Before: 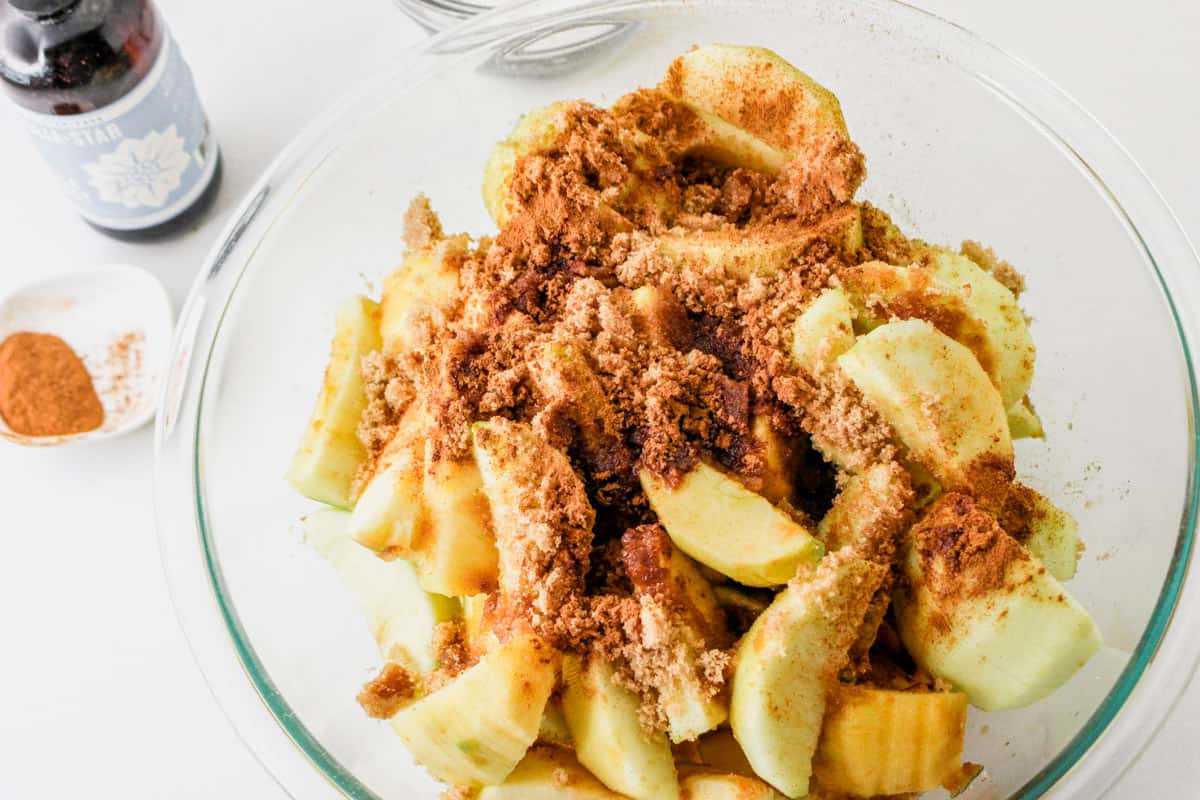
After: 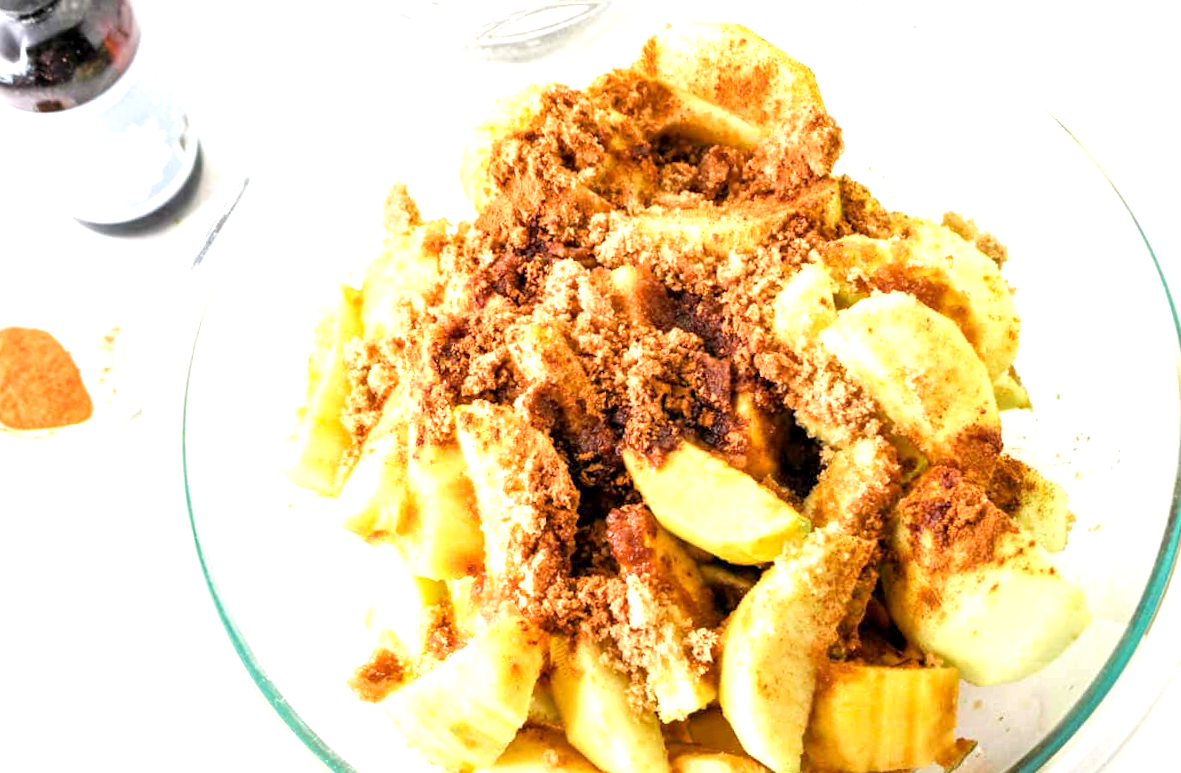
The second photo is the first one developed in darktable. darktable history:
exposure: black level correction 0.001, exposure 0.955 EV, compensate exposure bias true, compensate highlight preservation false
rotate and perspective: rotation -1.32°, lens shift (horizontal) -0.031, crop left 0.015, crop right 0.985, crop top 0.047, crop bottom 0.982
